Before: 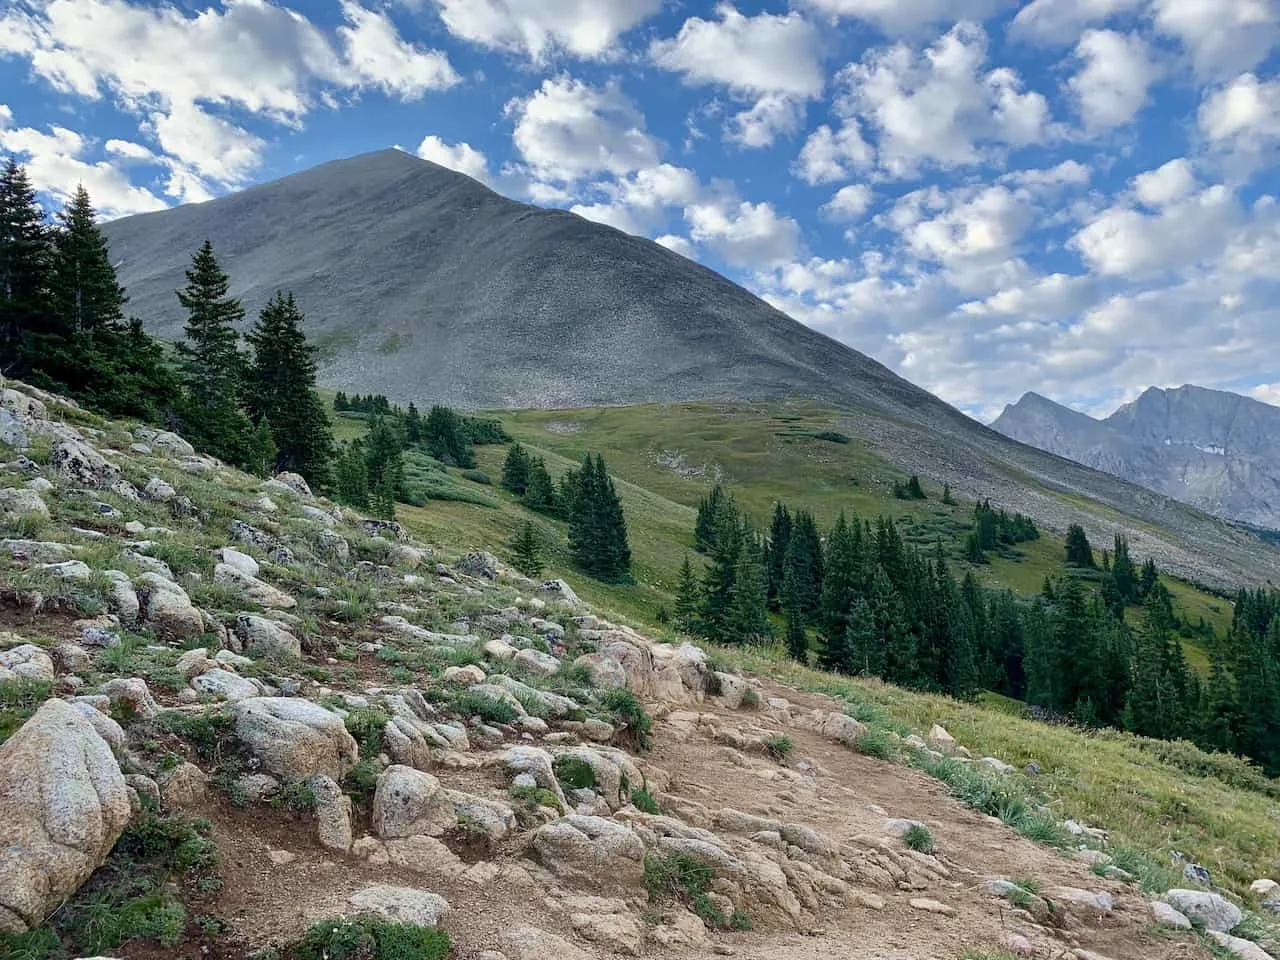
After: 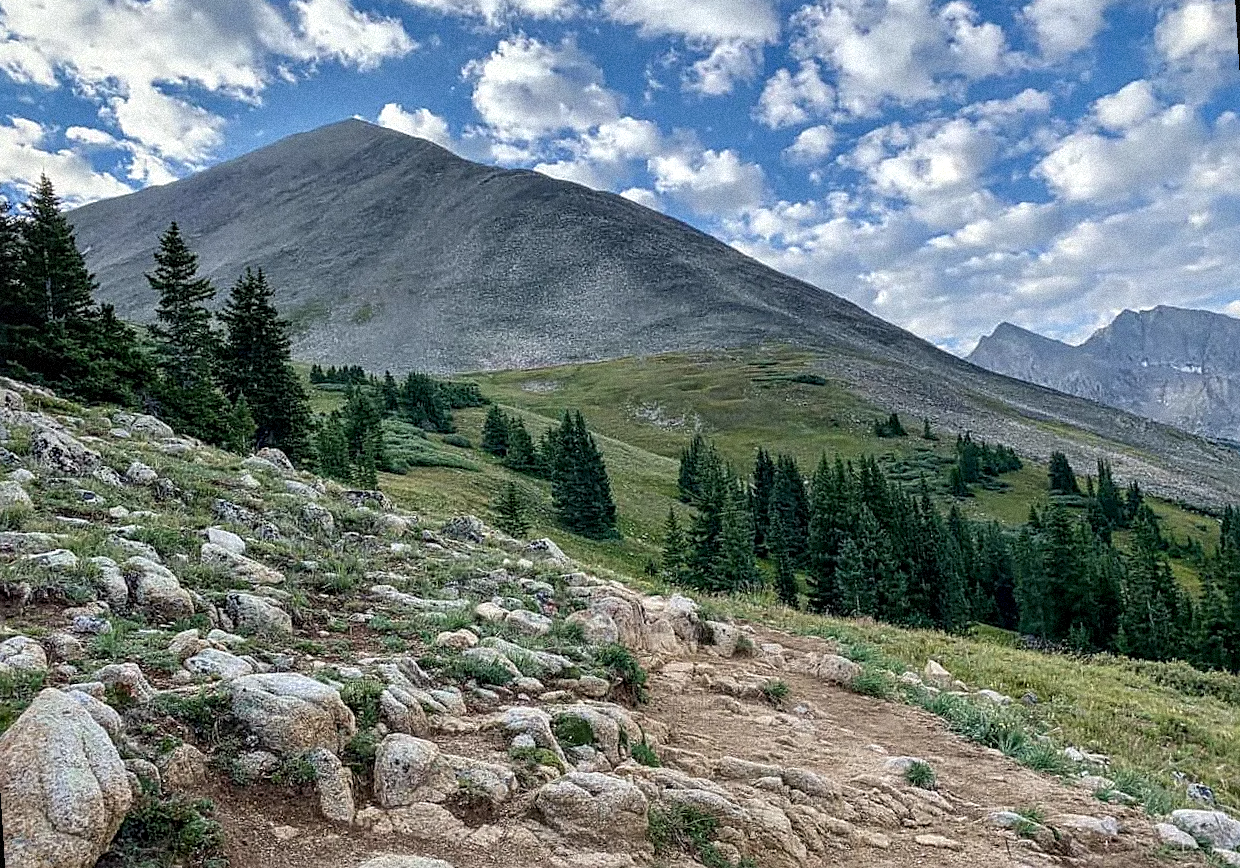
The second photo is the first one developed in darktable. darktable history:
grain: coarseness 9.38 ISO, strength 34.99%, mid-tones bias 0%
rotate and perspective: rotation -3.52°, crop left 0.036, crop right 0.964, crop top 0.081, crop bottom 0.919
sharpen: on, module defaults
local contrast: detail 130%
